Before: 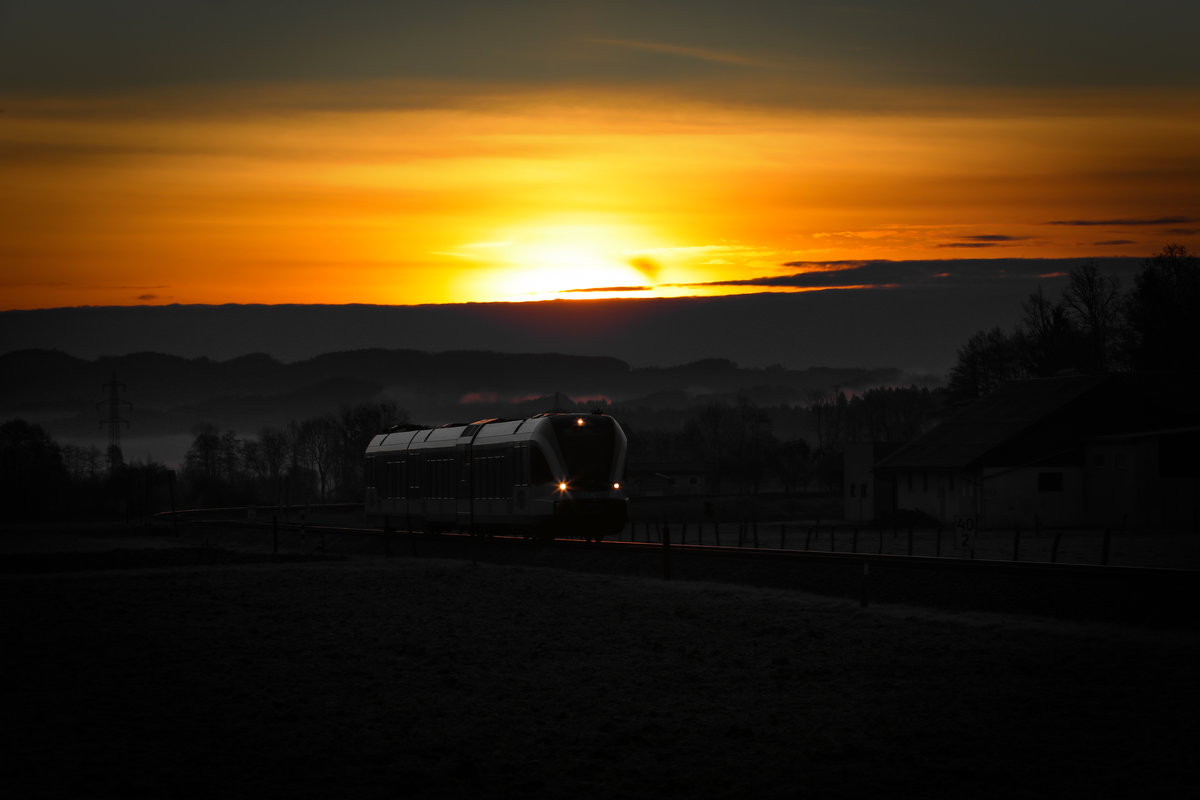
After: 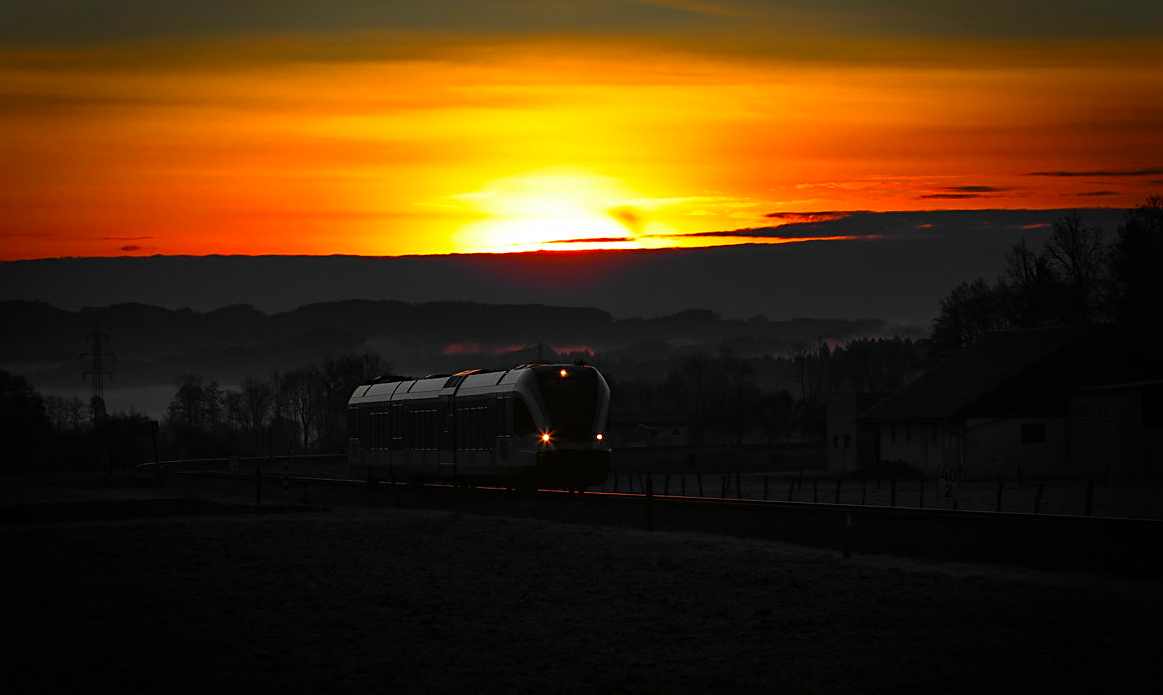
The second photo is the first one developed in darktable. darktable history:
crop: left 1.44%, top 6.189%, right 1.626%, bottom 6.904%
contrast brightness saturation: saturation 0.511
sharpen: on, module defaults
